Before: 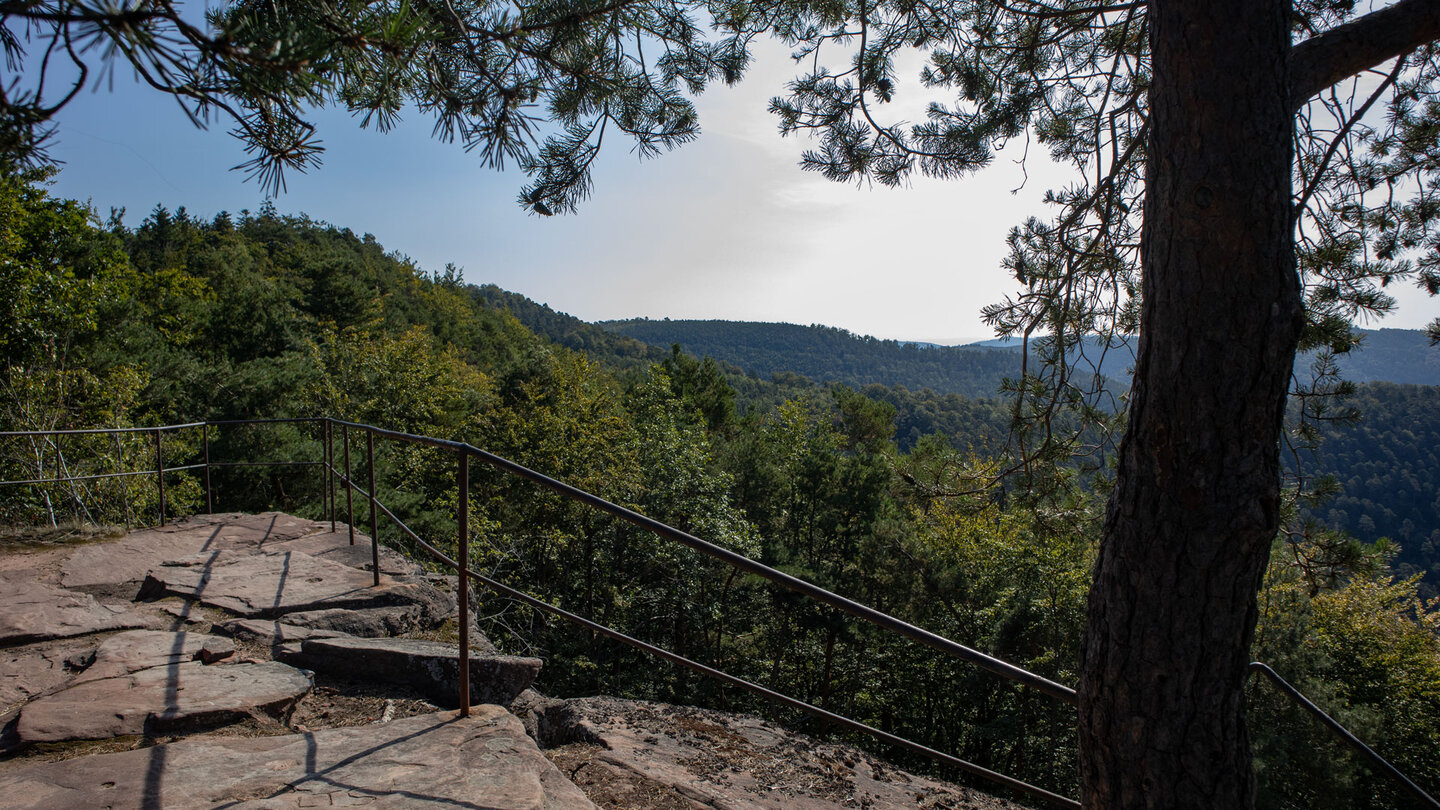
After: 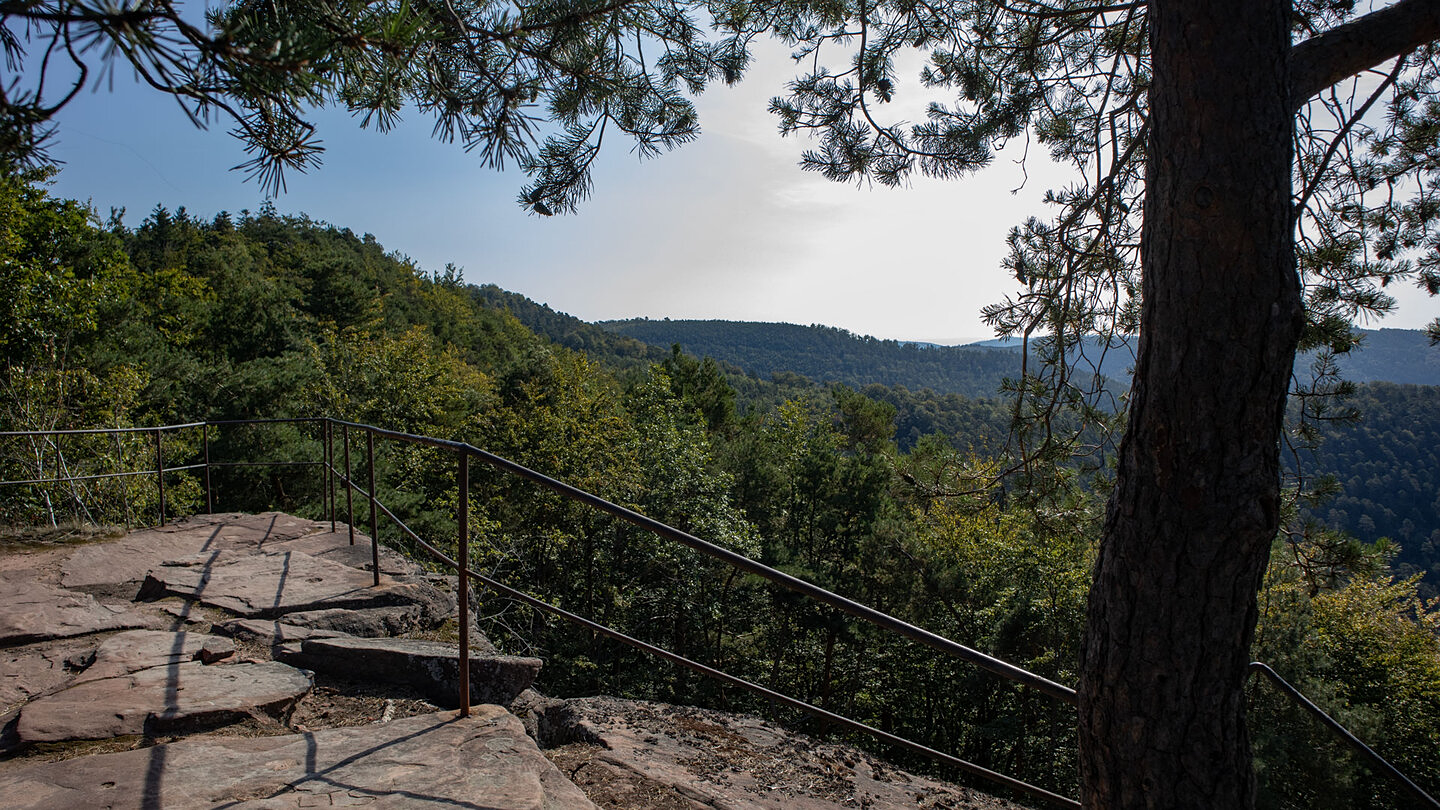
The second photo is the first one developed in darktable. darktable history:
sharpen: radius 1.262, amount 0.295, threshold 0.134
